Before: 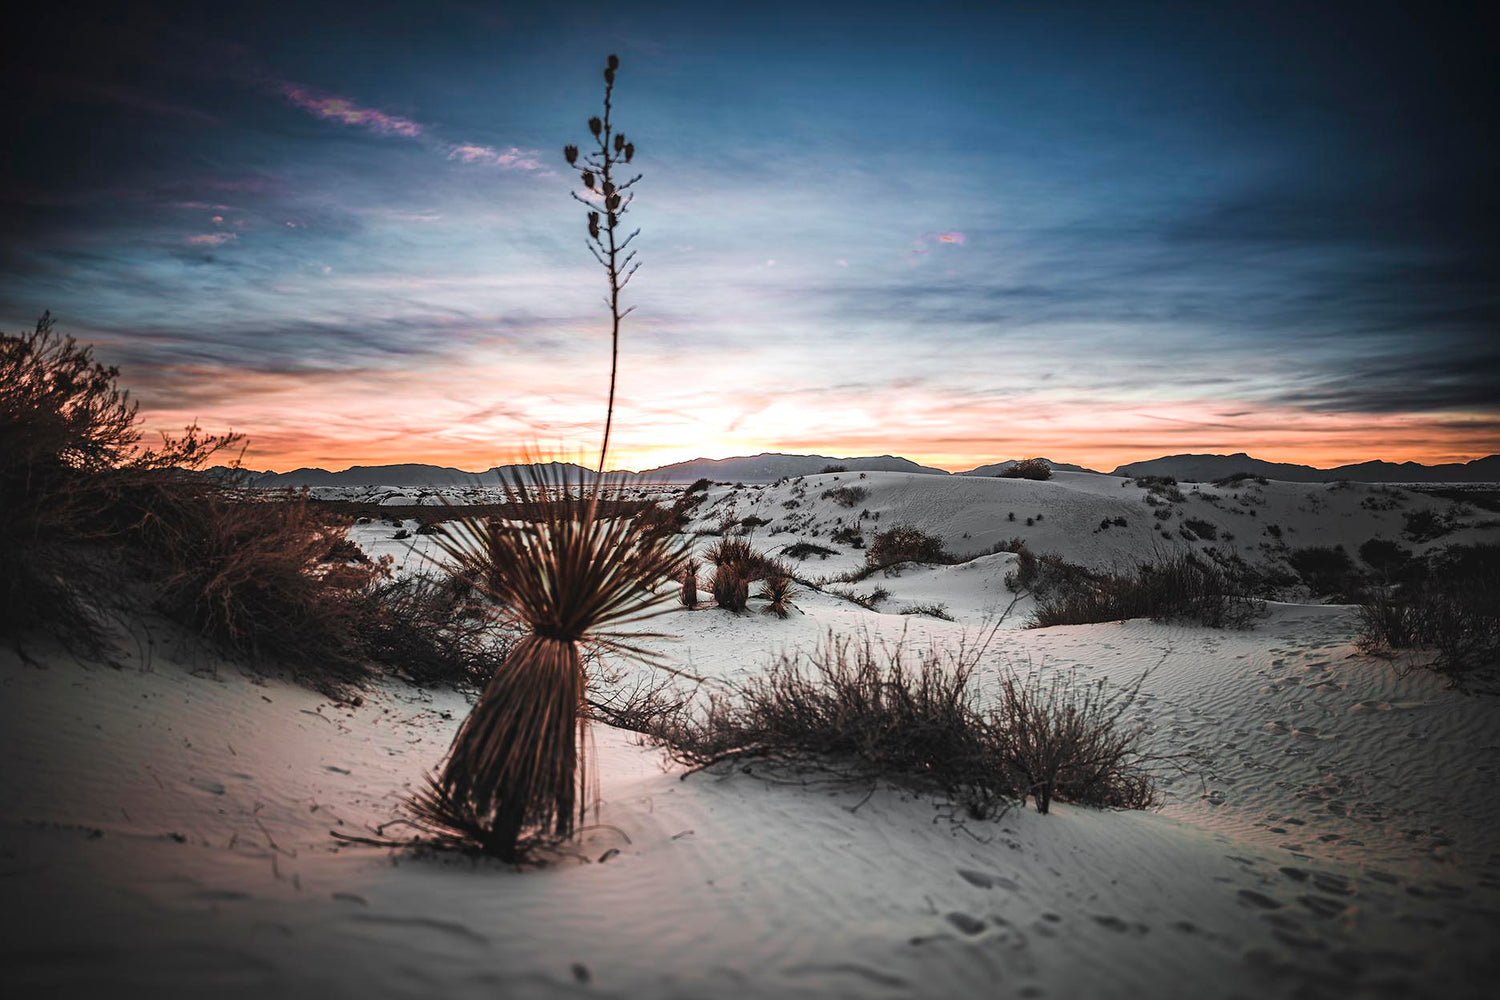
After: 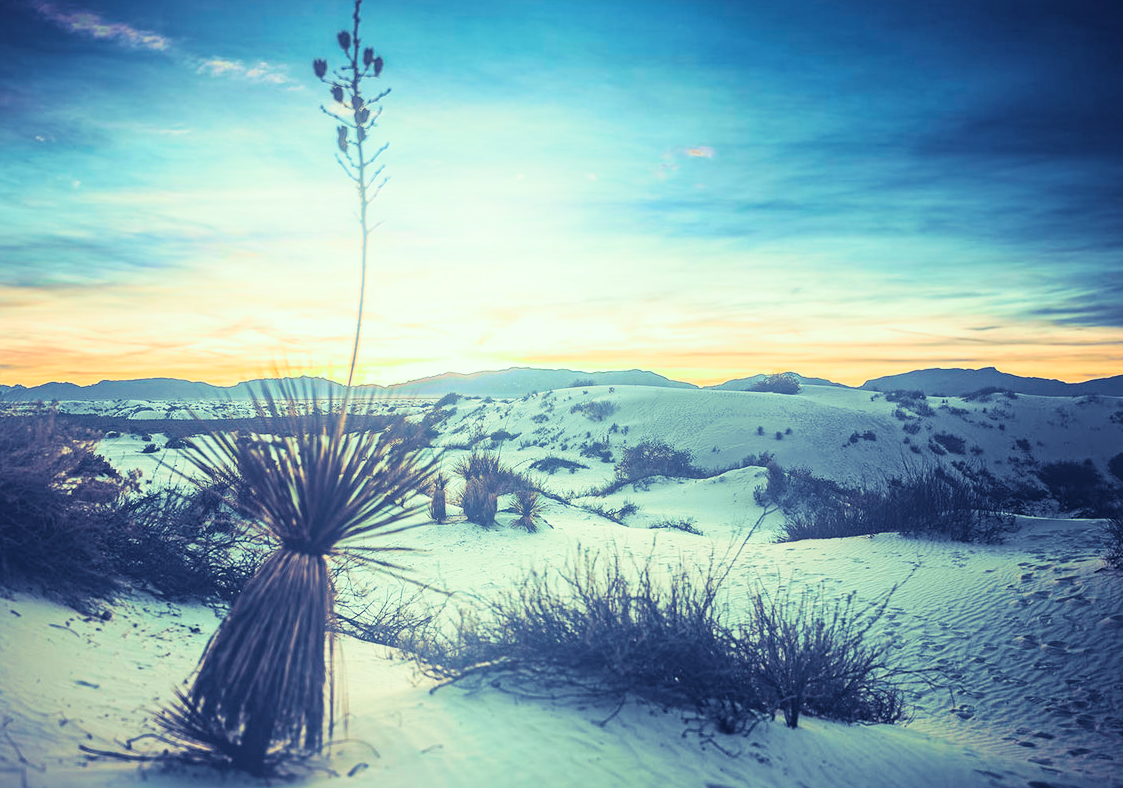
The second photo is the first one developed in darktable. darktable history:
white balance: emerald 1
split-toning: shadows › hue 242.67°, shadows › saturation 0.733, highlights › hue 45.33°, highlights › saturation 0.667, balance -53.304, compress 21.15%
shadows and highlights: shadows 25, highlights -48, soften with gaussian
crop: left 16.768%, top 8.653%, right 8.362%, bottom 12.485%
contrast brightness saturation: contrast 0.14, brightness 0.21
bloom: threshold 82.5%, strength 16.25%
color correction: highlights a* -20.08, highlights b* 9.8, shadows a* -20.4, shadows b* -10.76
